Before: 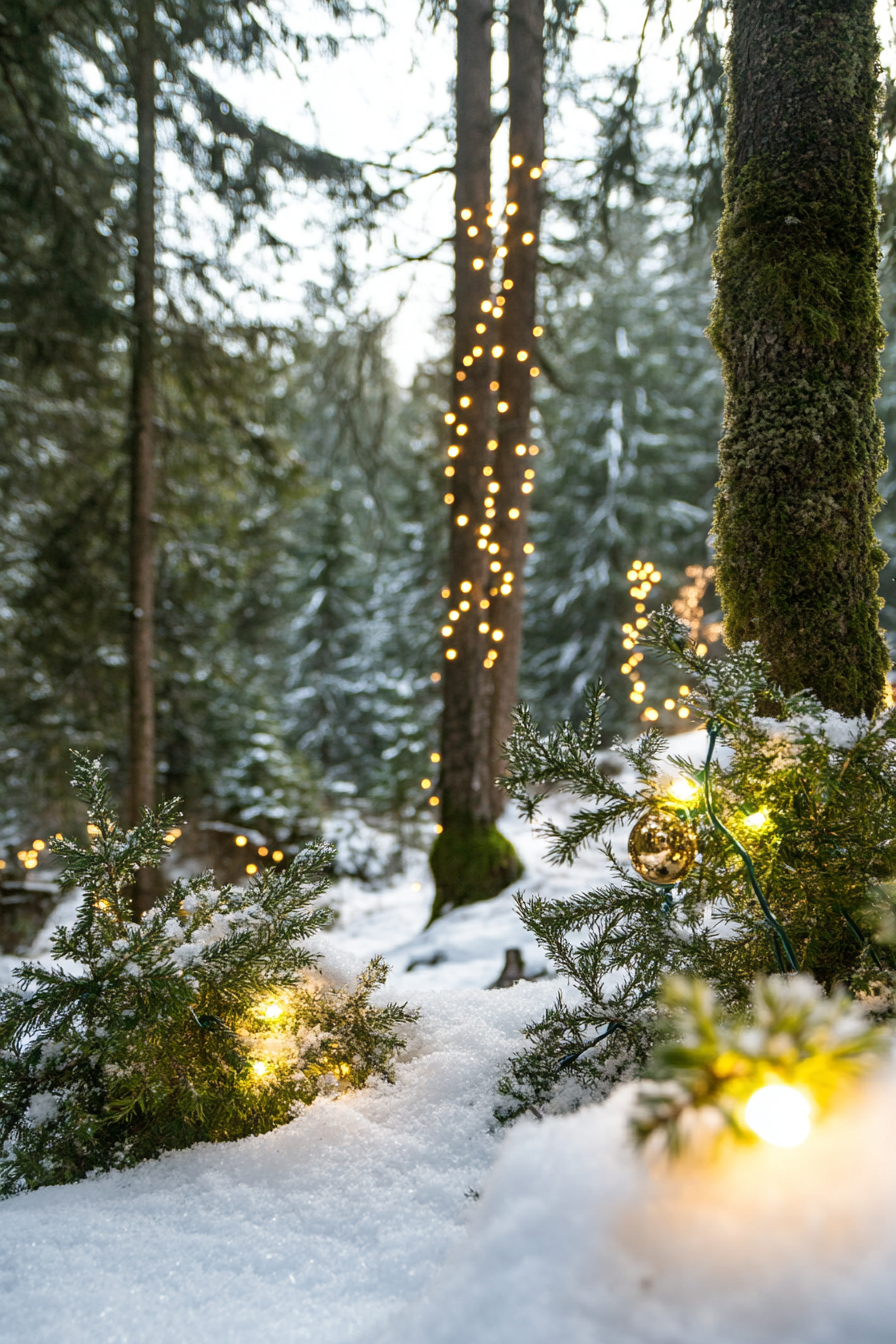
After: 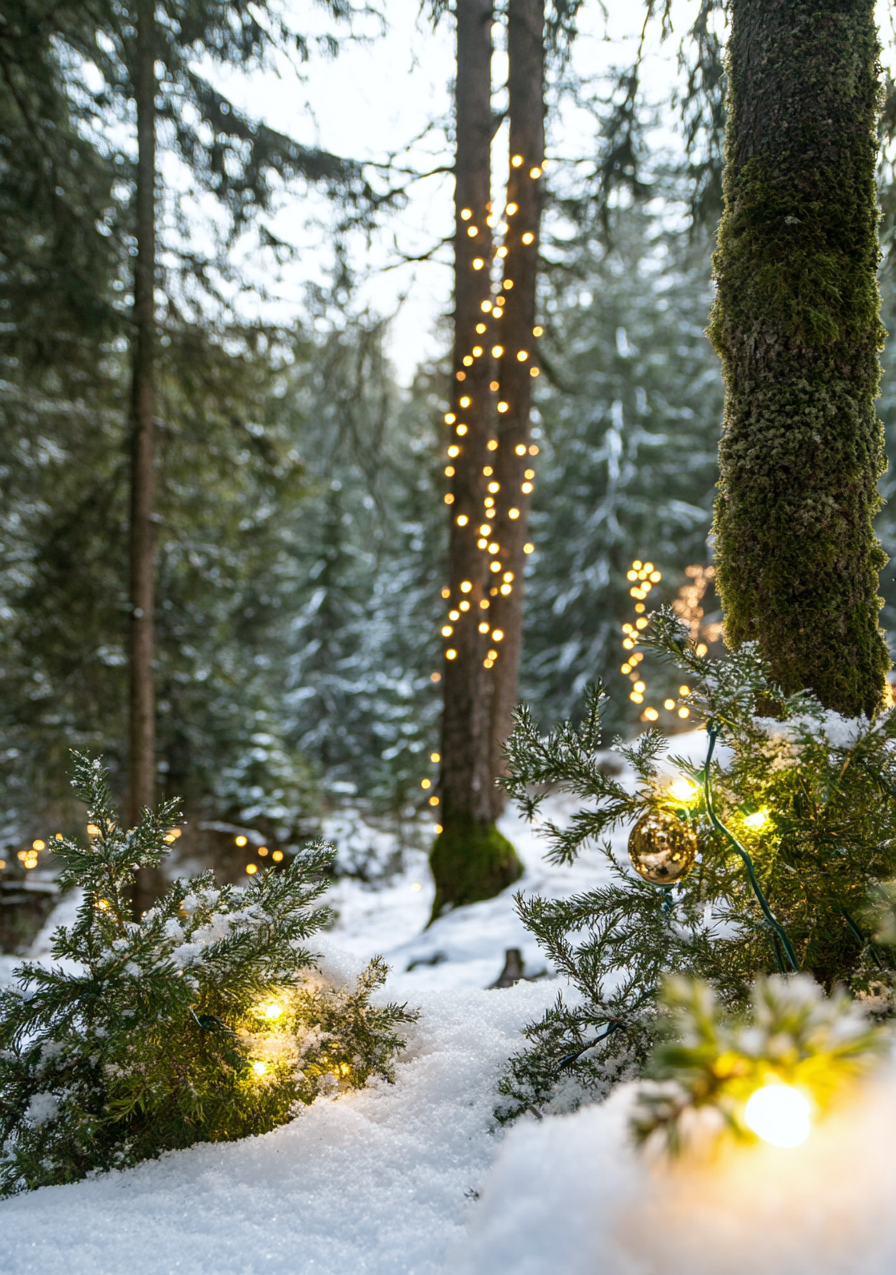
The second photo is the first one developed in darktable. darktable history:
crop and rotate: top 0%, bottom 5.097%
white balance: red 0.988, blue 1.017
